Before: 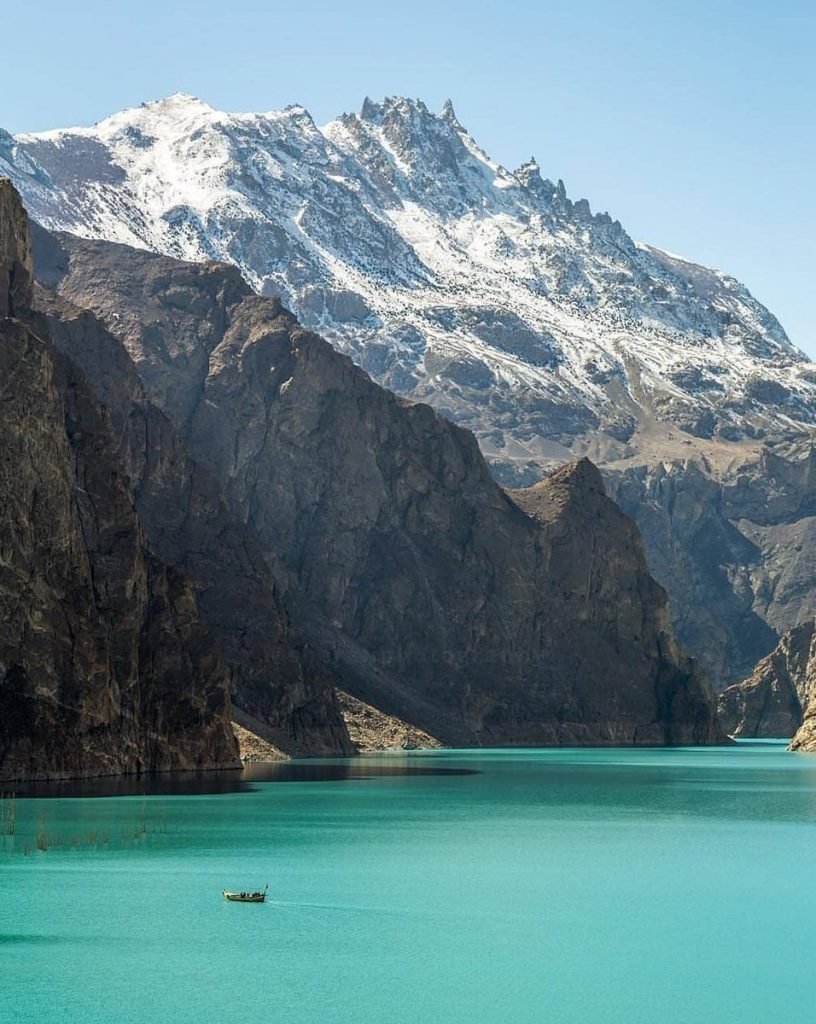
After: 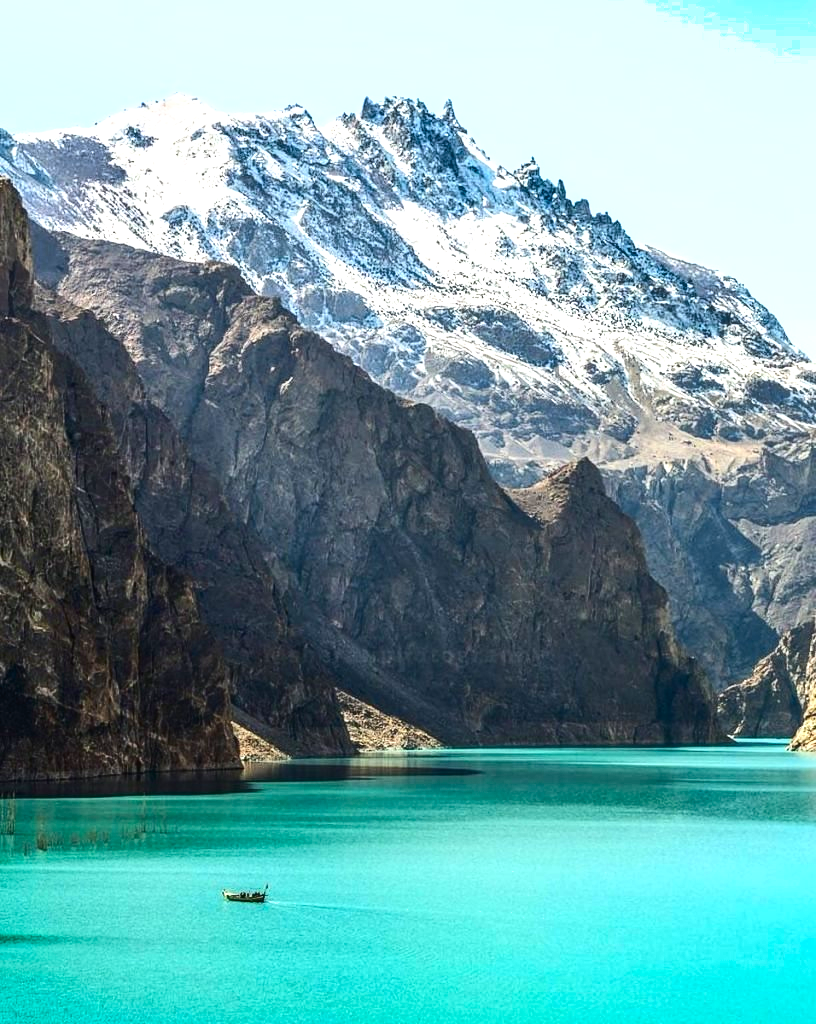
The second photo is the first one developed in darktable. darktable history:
local contrast: detail 109%
shadows and highlights: low approximation 0.01, soften with gaussian
contrast brightness saturation: contrast 0.204, brightness -0.108, saturation 0.095
exposure: black level correction 0, exposure 0.893 EV, compensate highlight preservation false
